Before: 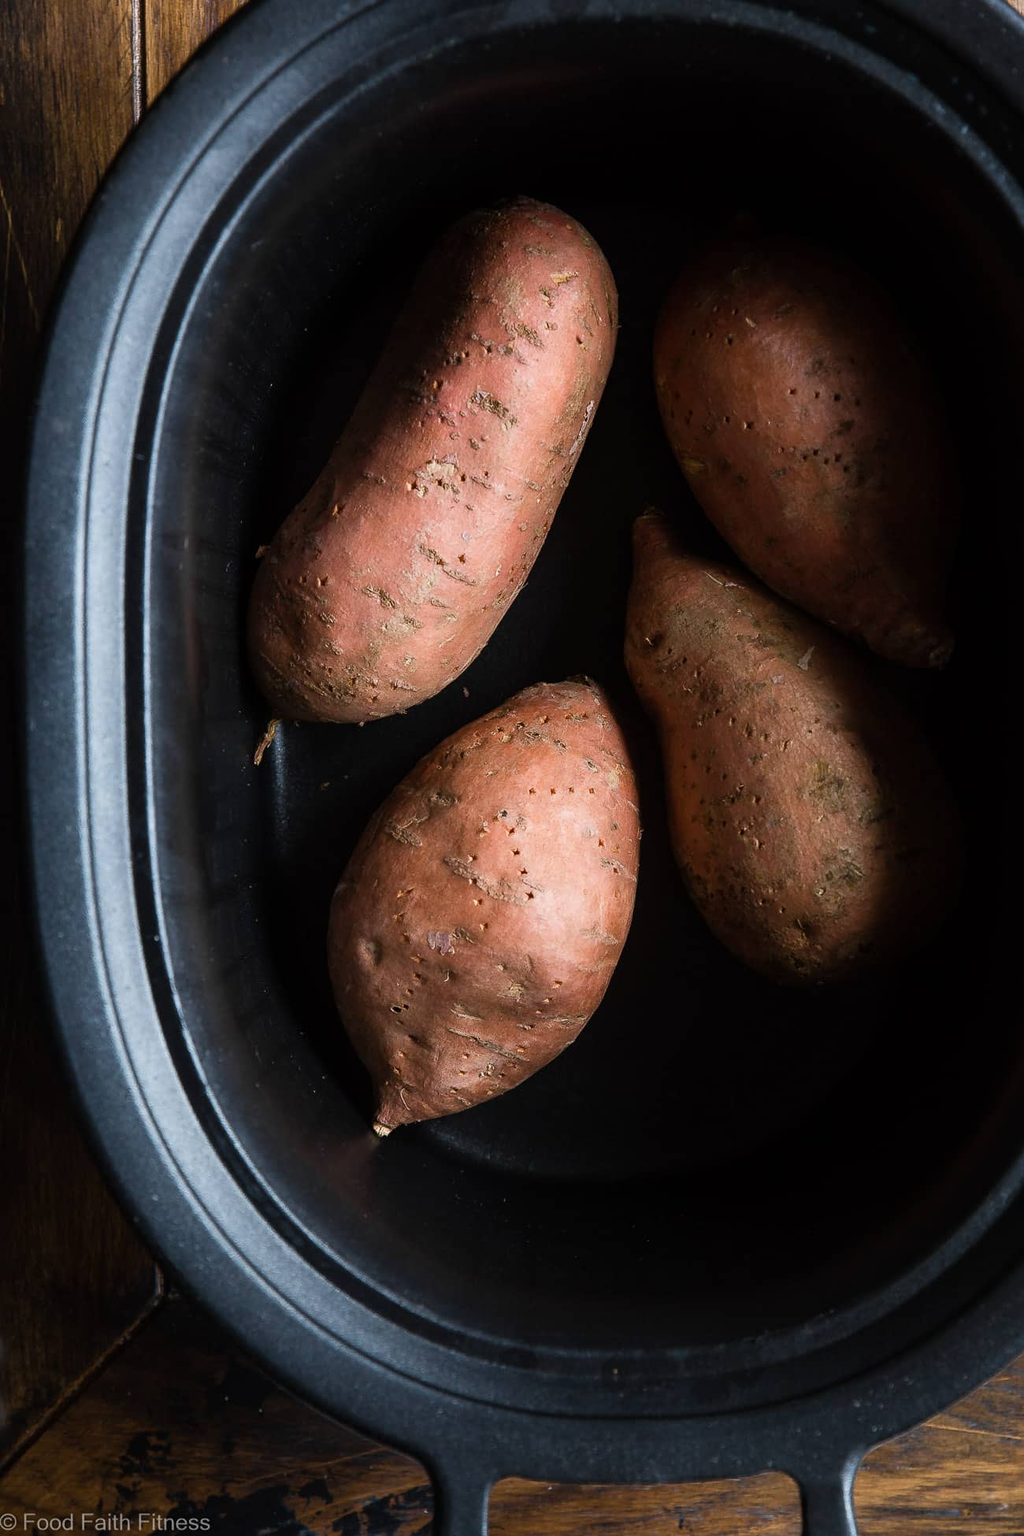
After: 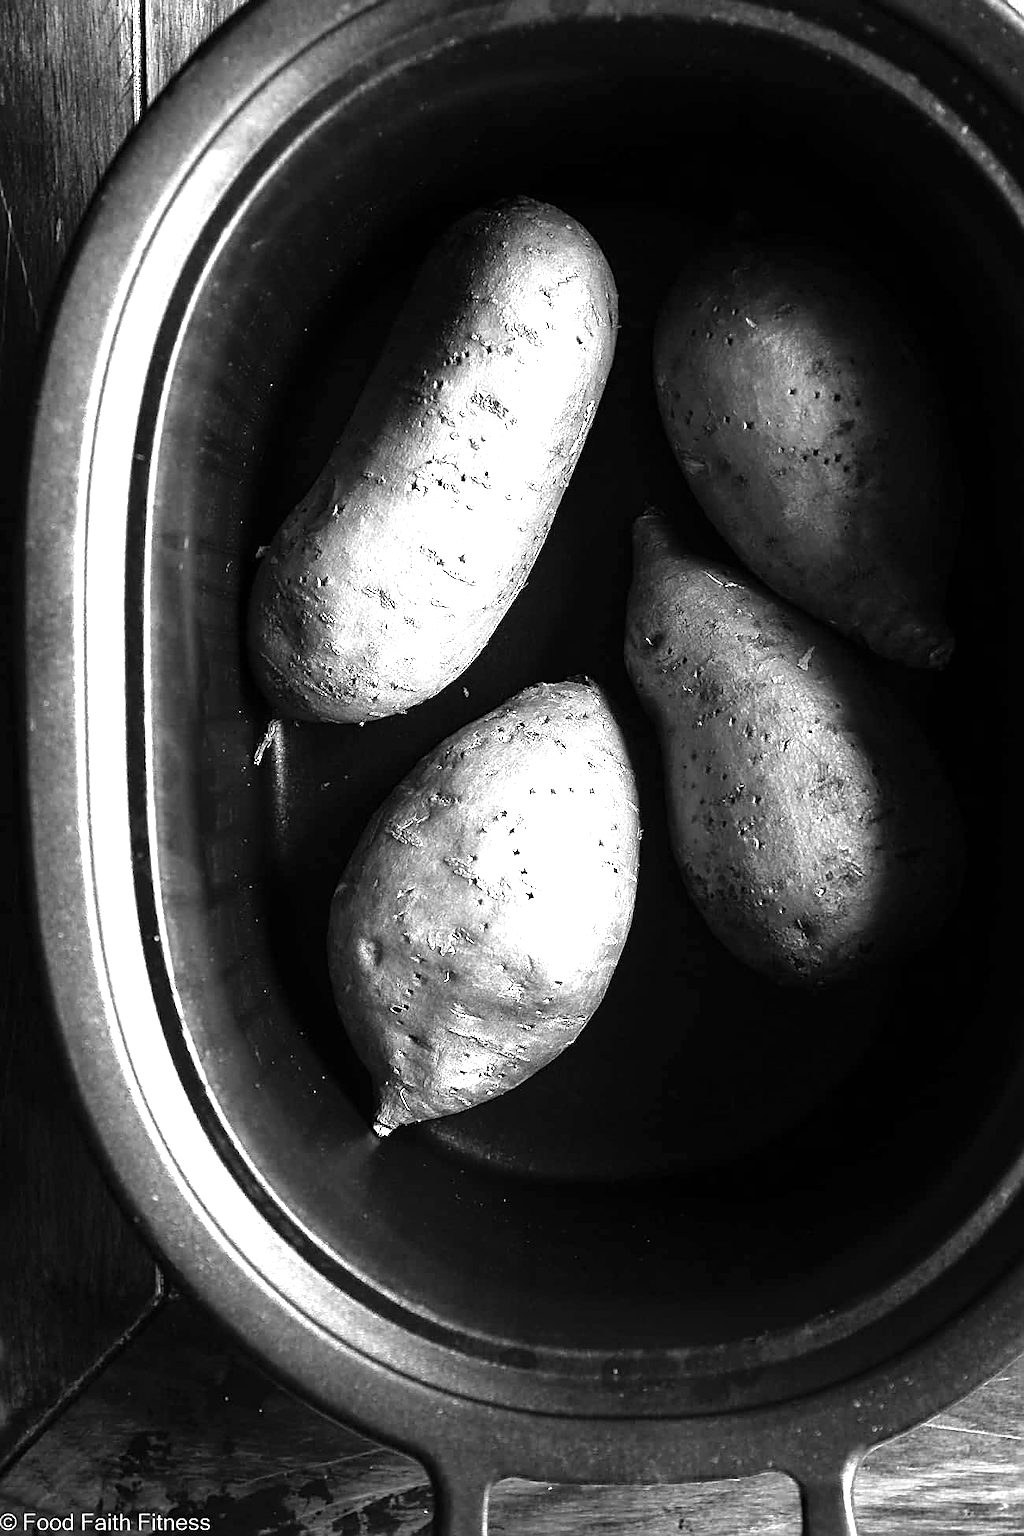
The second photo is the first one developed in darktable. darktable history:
color zones: curves: ch0 [(0, 0.6) (0.129, 0.585) (0.193, 0.596) (0.429, 0.5) (0.571, 0.5) (0.714, 0.5) (0.857, 0.5) (1, 0.6)]; ch1 [(0, 0.453) (0.112, 0.245) (0.213, 0.252) (0.429, 0.233) (0.571, 0.231) (0.683, 0.242) (0.857, 0.296) (1, 0.453)]
color calibration: output gray [0.31, 0.36, 0.33, 0], gray › normalize channels true, illuminant same as pipeline (D50), adaptation XYZ, x 0.346, y 0.359, gamut compression 0
levels: levels [0, 0.281, 0.562]
tone equalizer: on, module defaults
sharpen: on, module defaults
